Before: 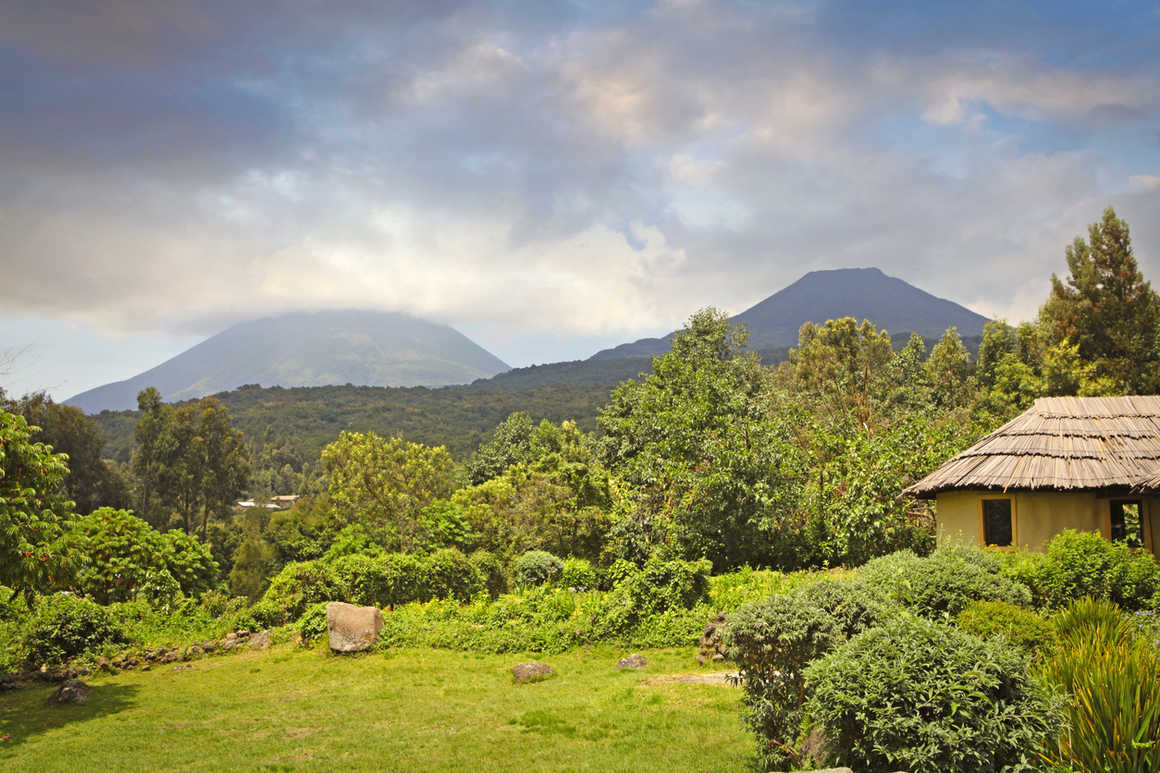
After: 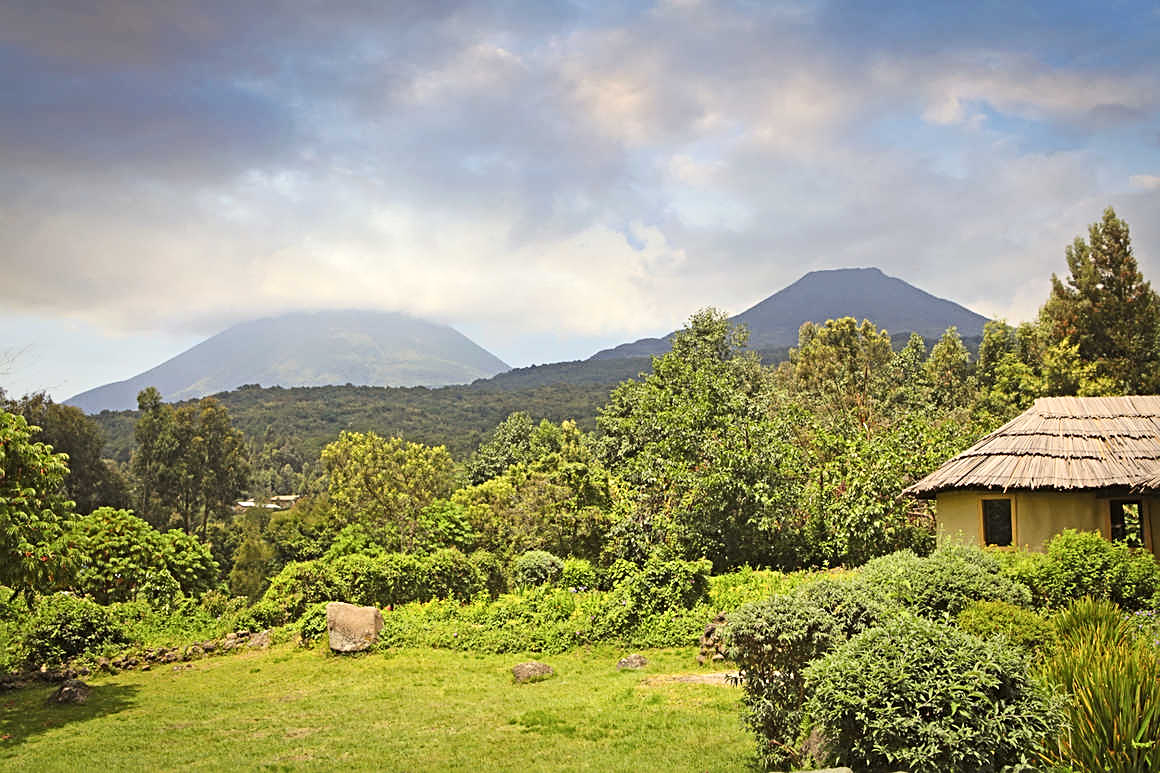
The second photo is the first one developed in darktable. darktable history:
sharpen: on, module defaults
contrast brightness saturation: contrast 0.15, brightness 0.05
